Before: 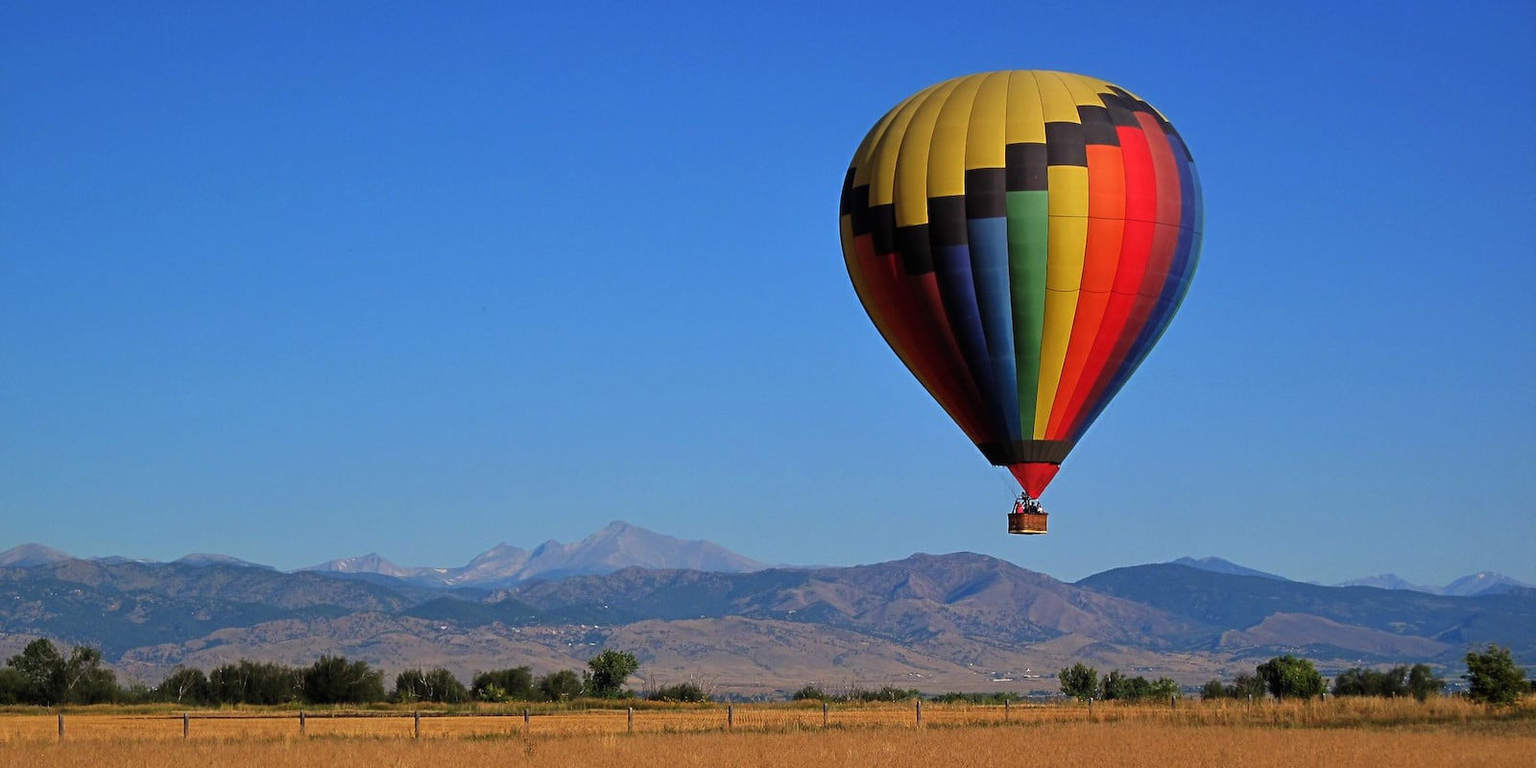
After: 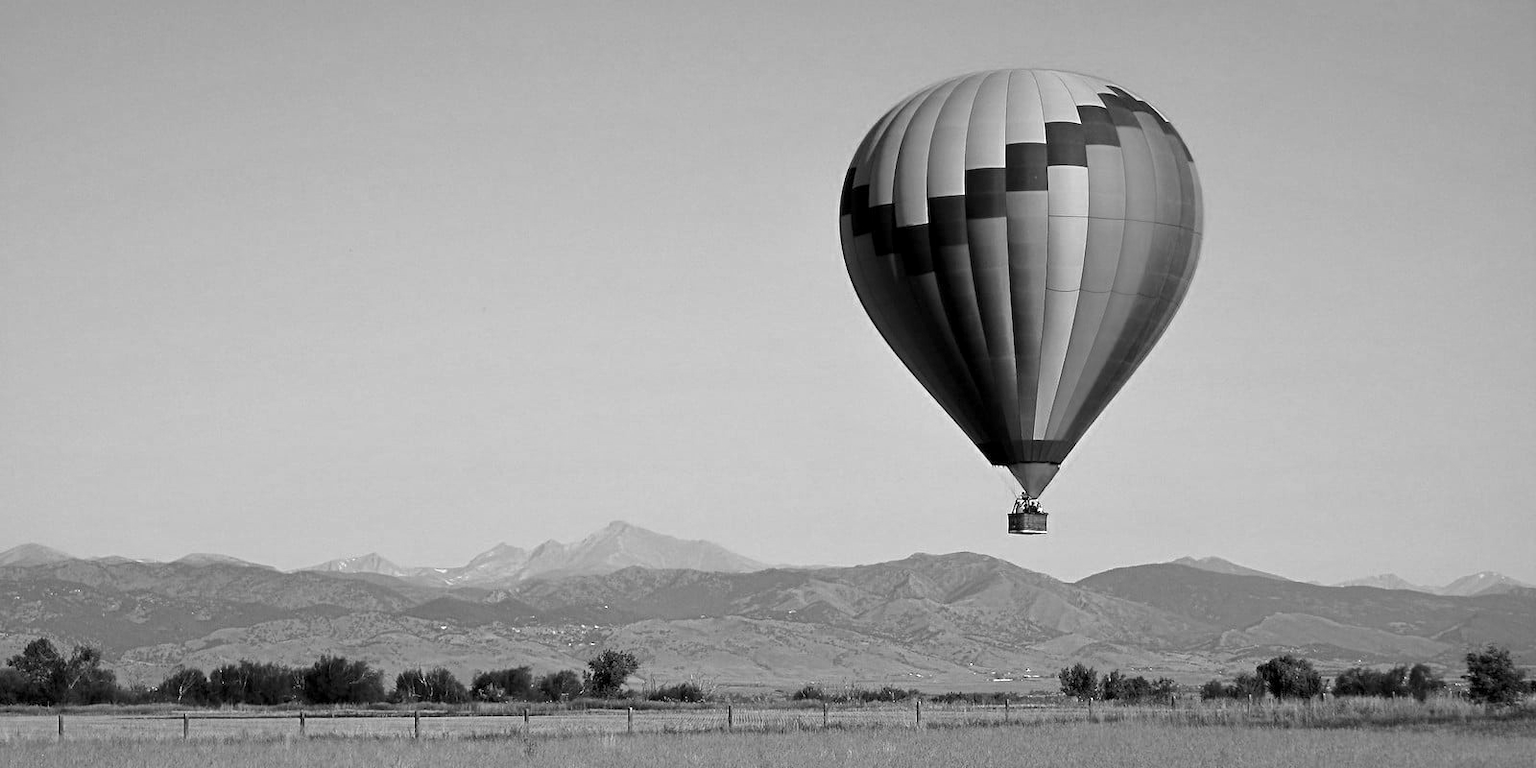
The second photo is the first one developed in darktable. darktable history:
levels: levels [0.026, 0.507, 0.987]
tone equalizer: edges refinement/feathering 500, mask exposure compensation -1.57 EV, preserve details no
exposure: black level correction 0, exposure 0.7 EV, compensate exposure bias true, compensate highlight preservation false
color calibration: output gray [0.267, 0.423, 0.261, 0], gray › normalize channels true, illuminant as shot in camera, x 0.358, y 0.373, temperature 4628.91 K, gamut compression 0.013
